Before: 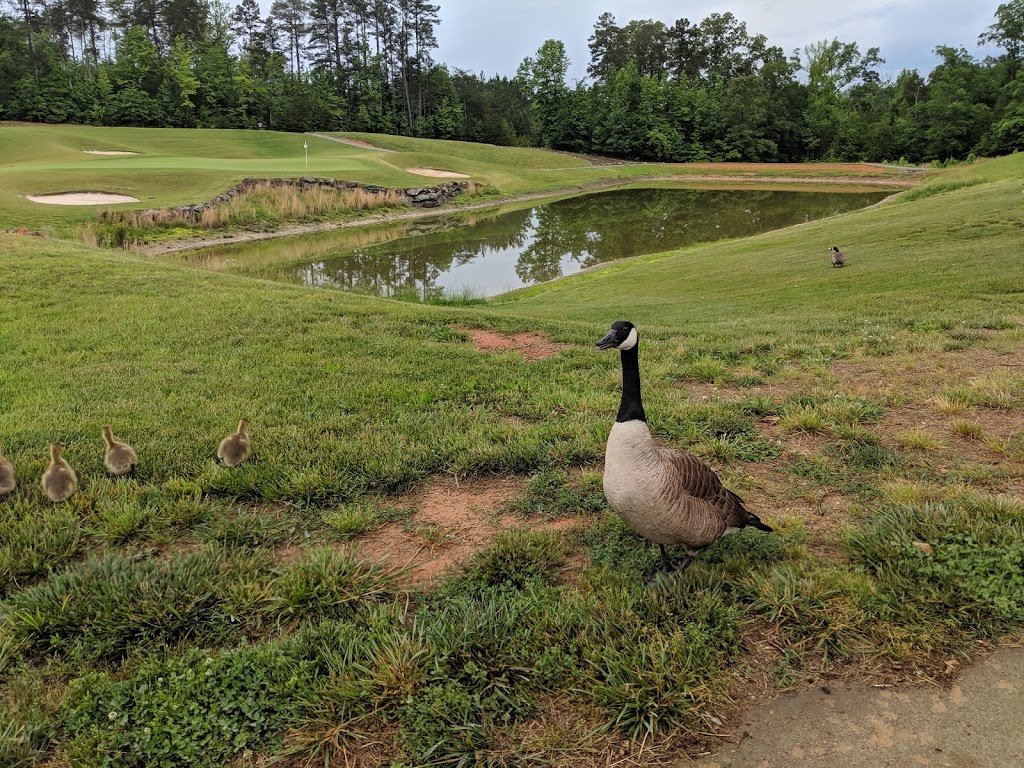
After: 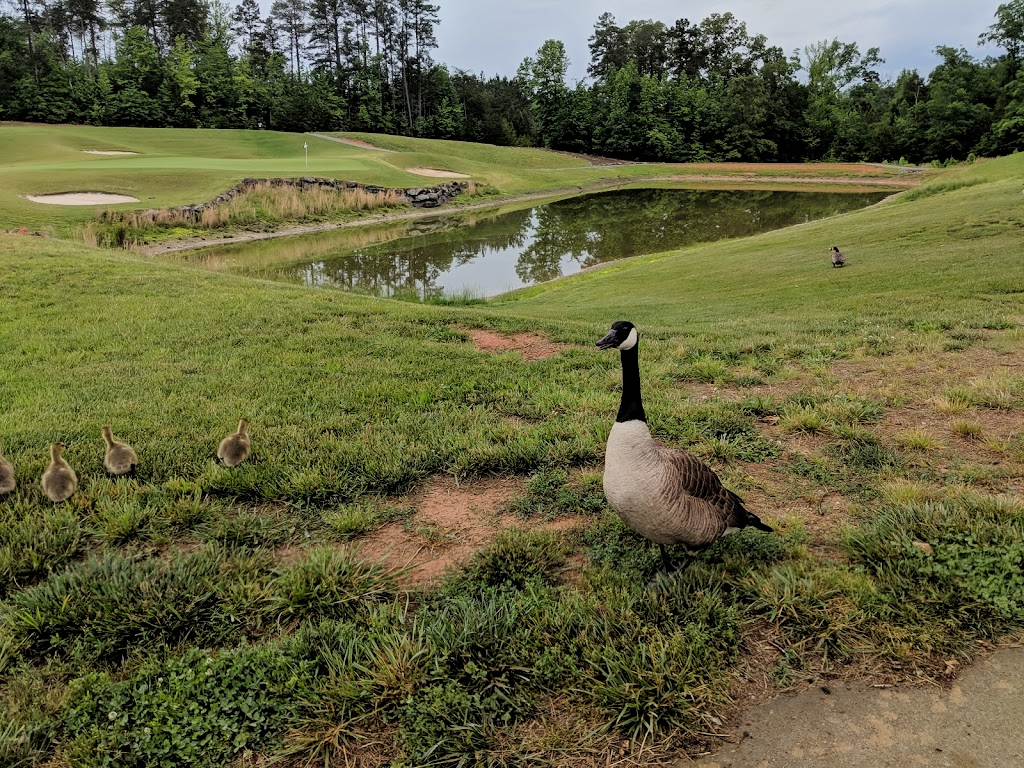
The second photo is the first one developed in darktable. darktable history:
filmic rgb: black relative exposure -7.78 EV, white relative exposure 4.36 EV, threshold 3.03 EV, hardness 3.76, latitude 50.02%, contrast 1.101, enable highlight reconstruction true
